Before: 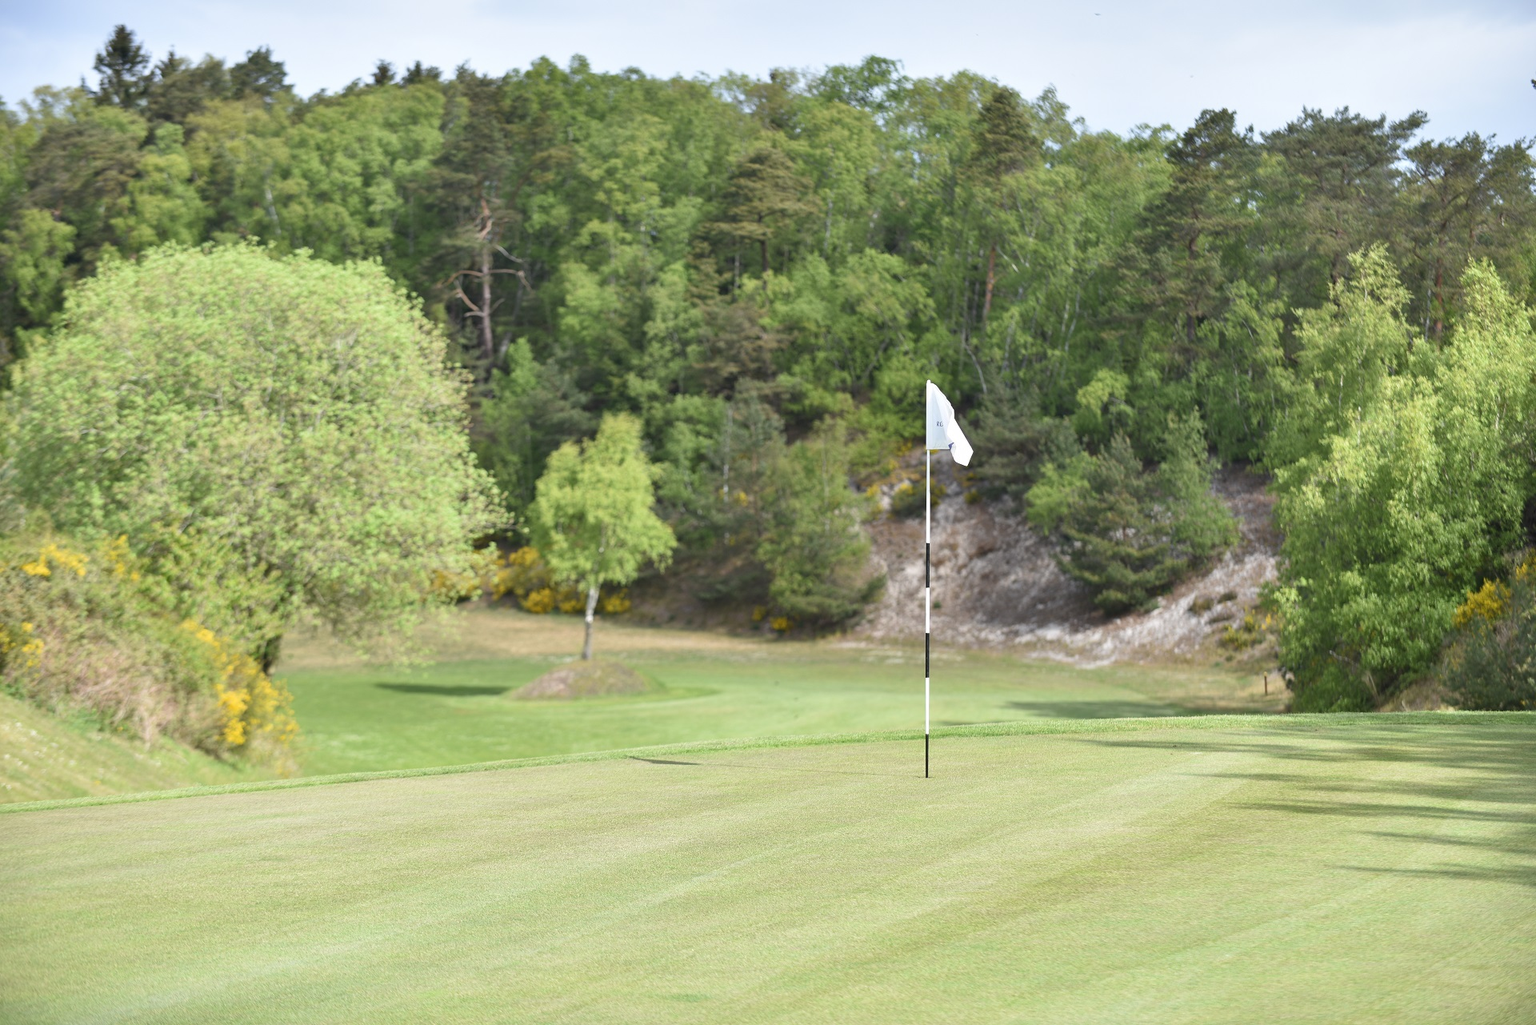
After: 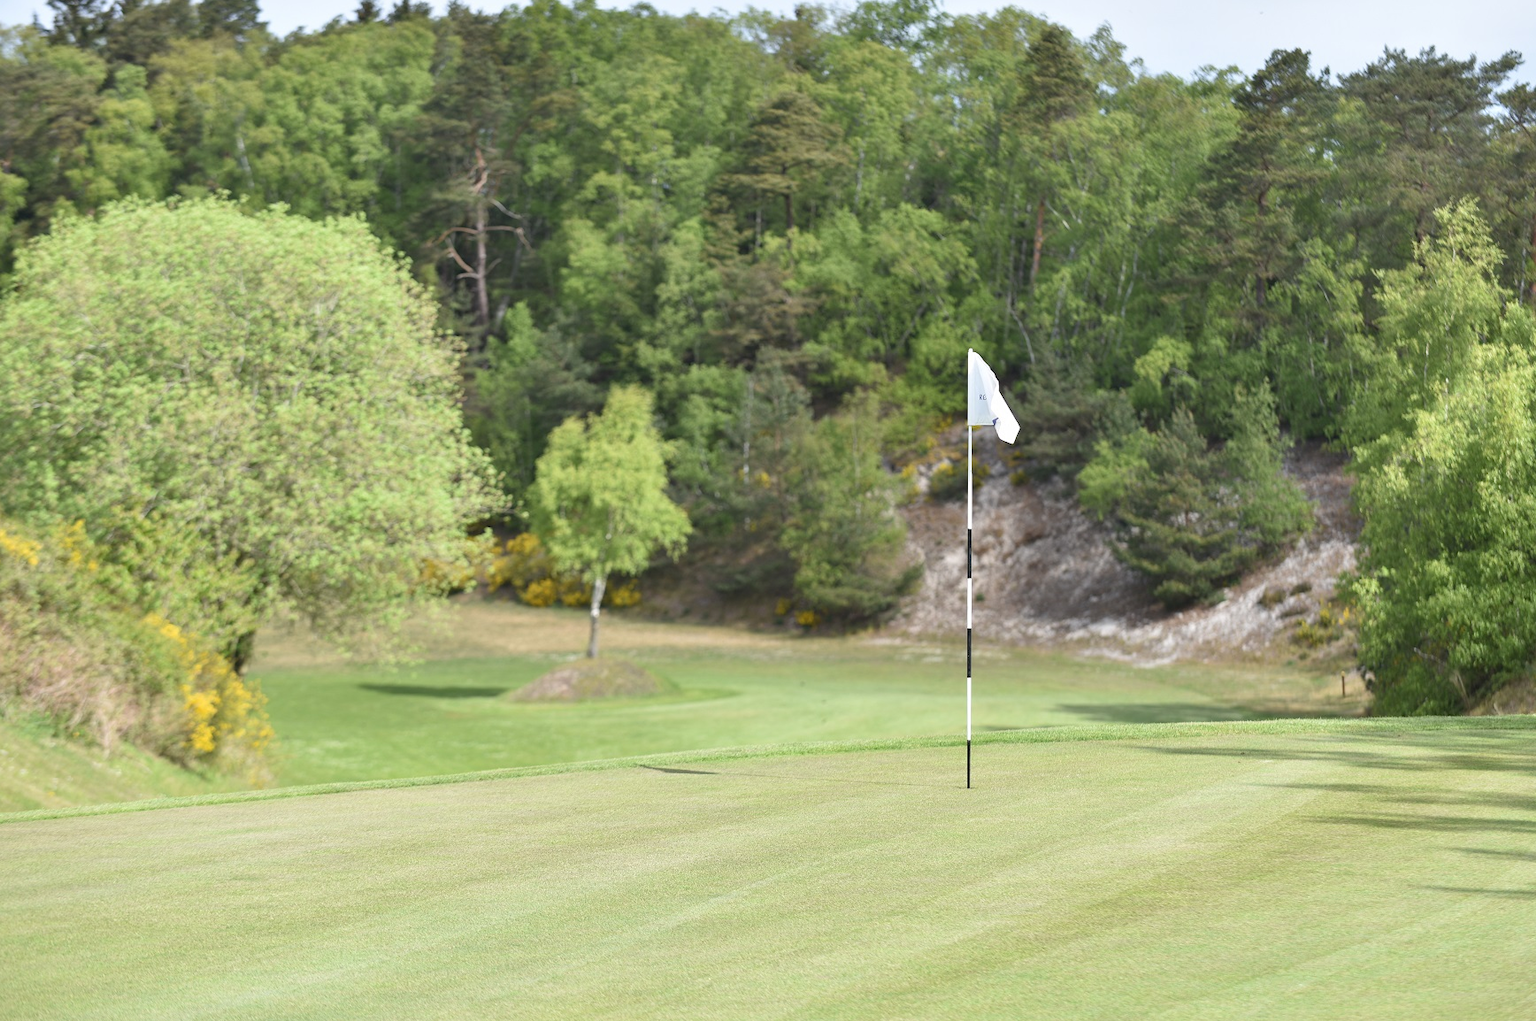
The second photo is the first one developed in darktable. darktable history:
crop: left 3.342%, top 6.396%, right 6.096%, bottom 3.256%
